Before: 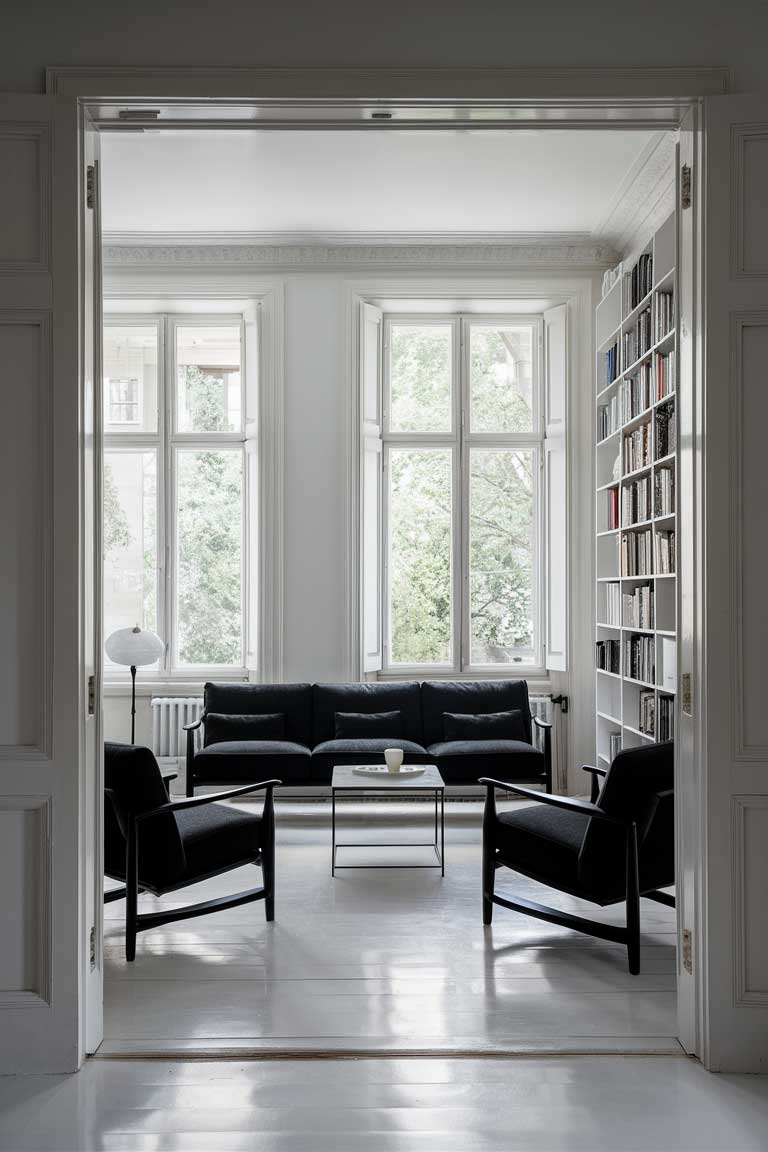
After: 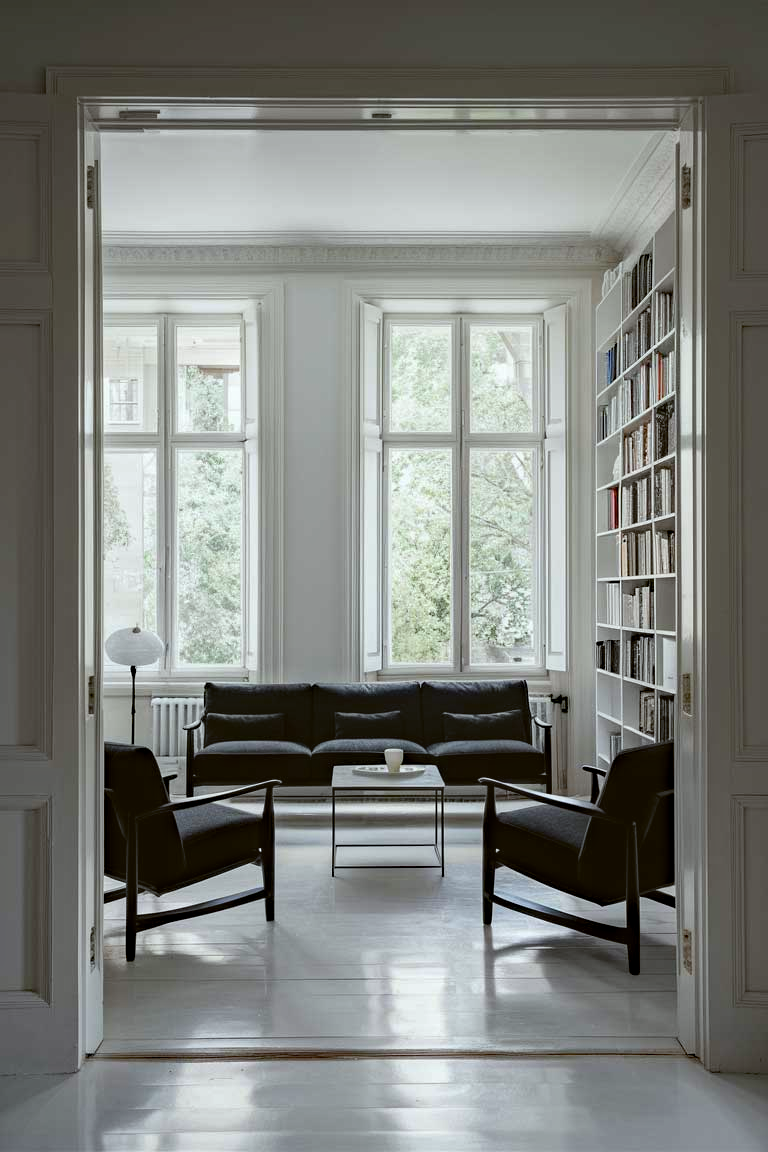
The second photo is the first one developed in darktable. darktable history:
color balance: lift [1.004, 1.002, 1.002, 0.998], gamma [1, 1.007, 1.002, 0.993], gain [1, 0.977, 1.013, 1.023], contrast -3.64%
haze removal: compatibility mode true, adaptive false
